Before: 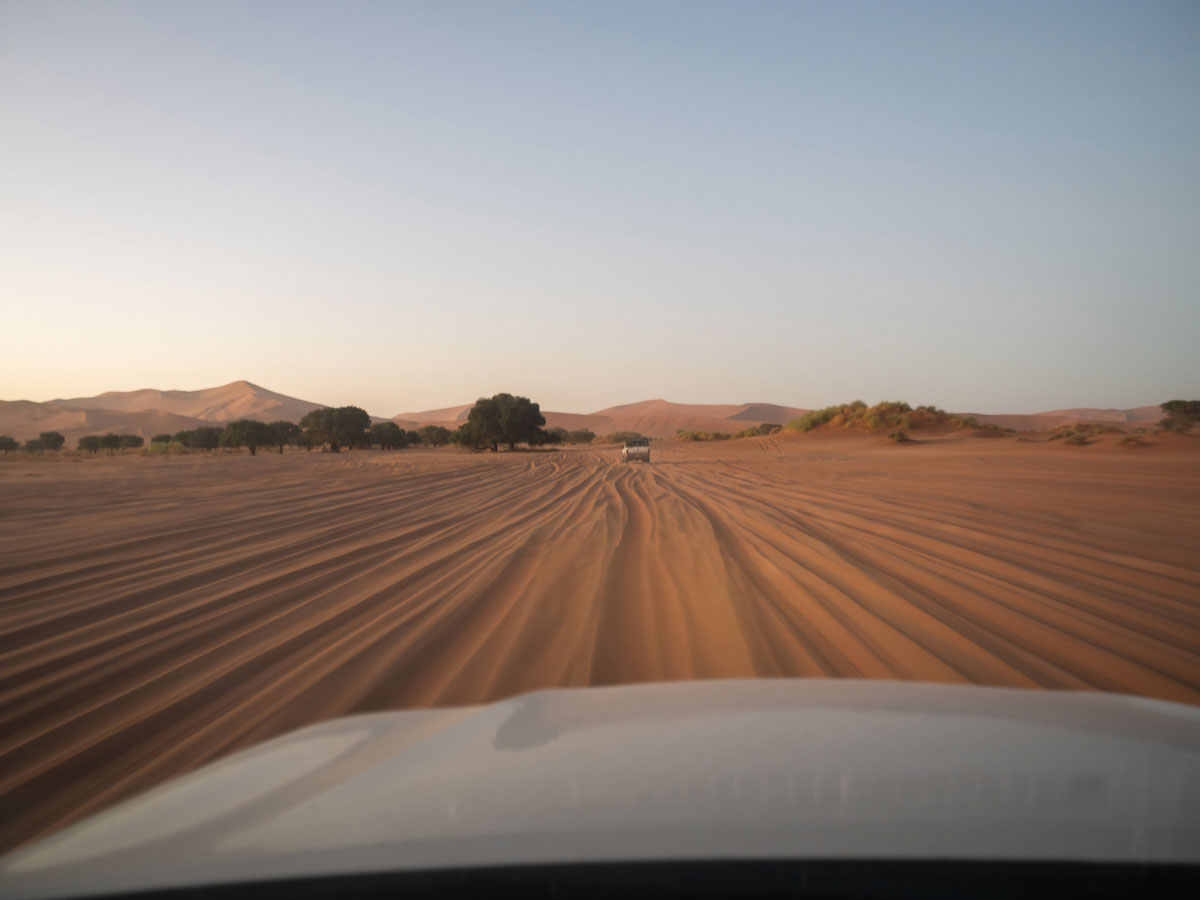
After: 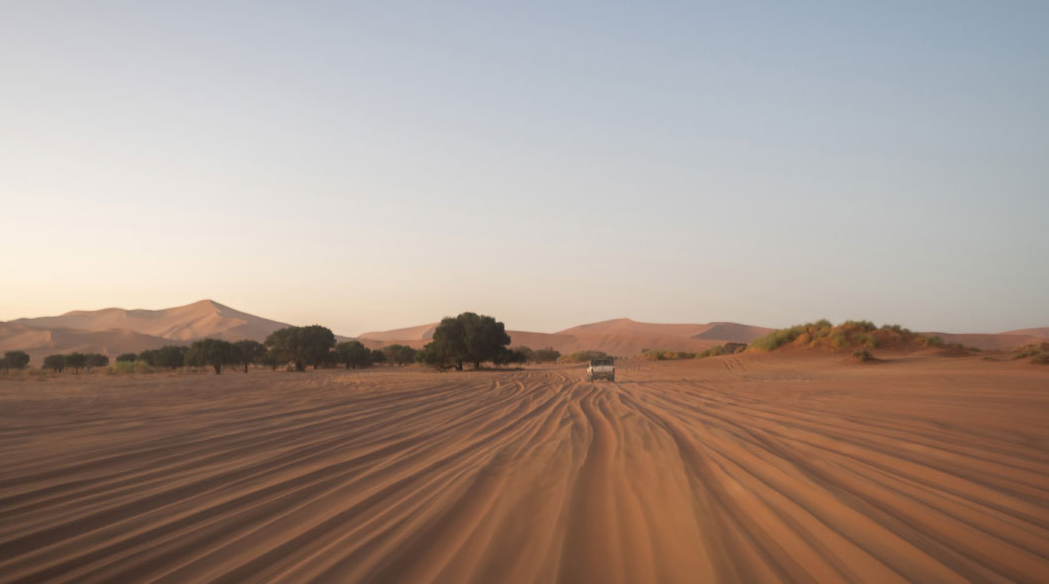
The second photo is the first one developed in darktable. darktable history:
crop: left 2.954%, top 9.006%, right 9.627%, bottom 26.068%
